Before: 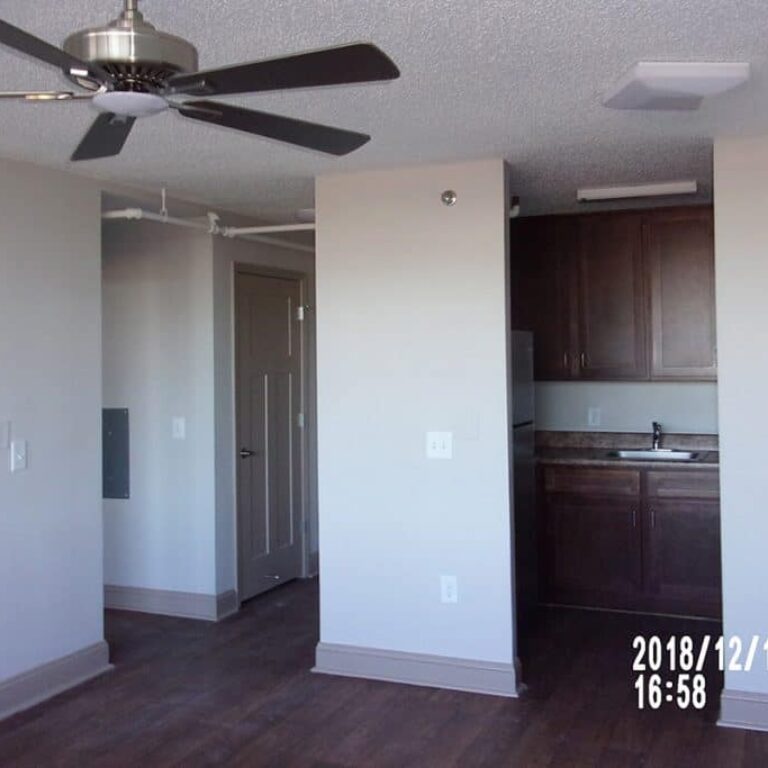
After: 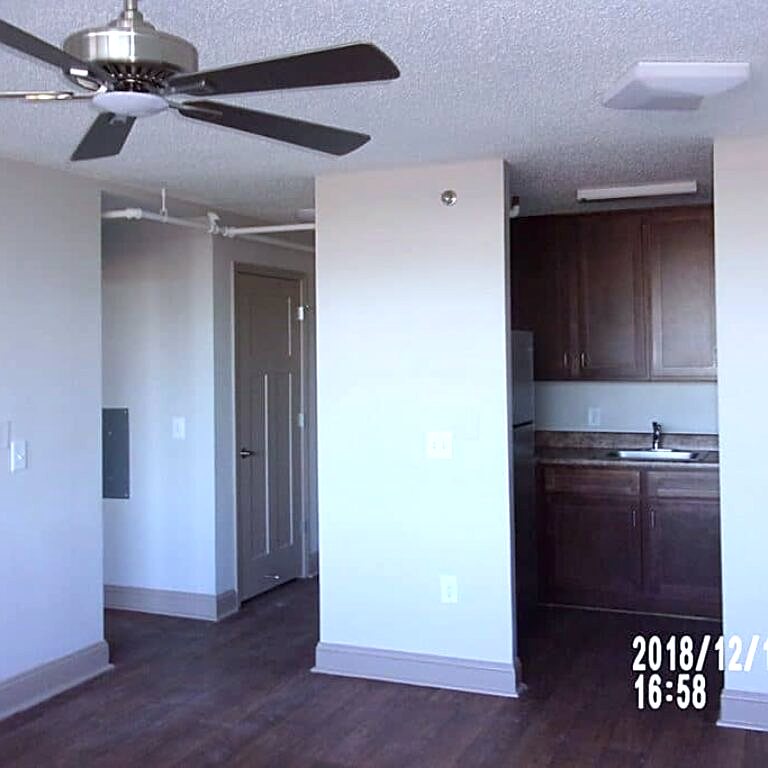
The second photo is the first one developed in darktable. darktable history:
exposure: black level correction 0.001, exposure 0.5 EV, compensate exposure bias true, compensate highlight preservation false
sharpen: on, module defaults
white balance: red 0.954, blue 1.079
